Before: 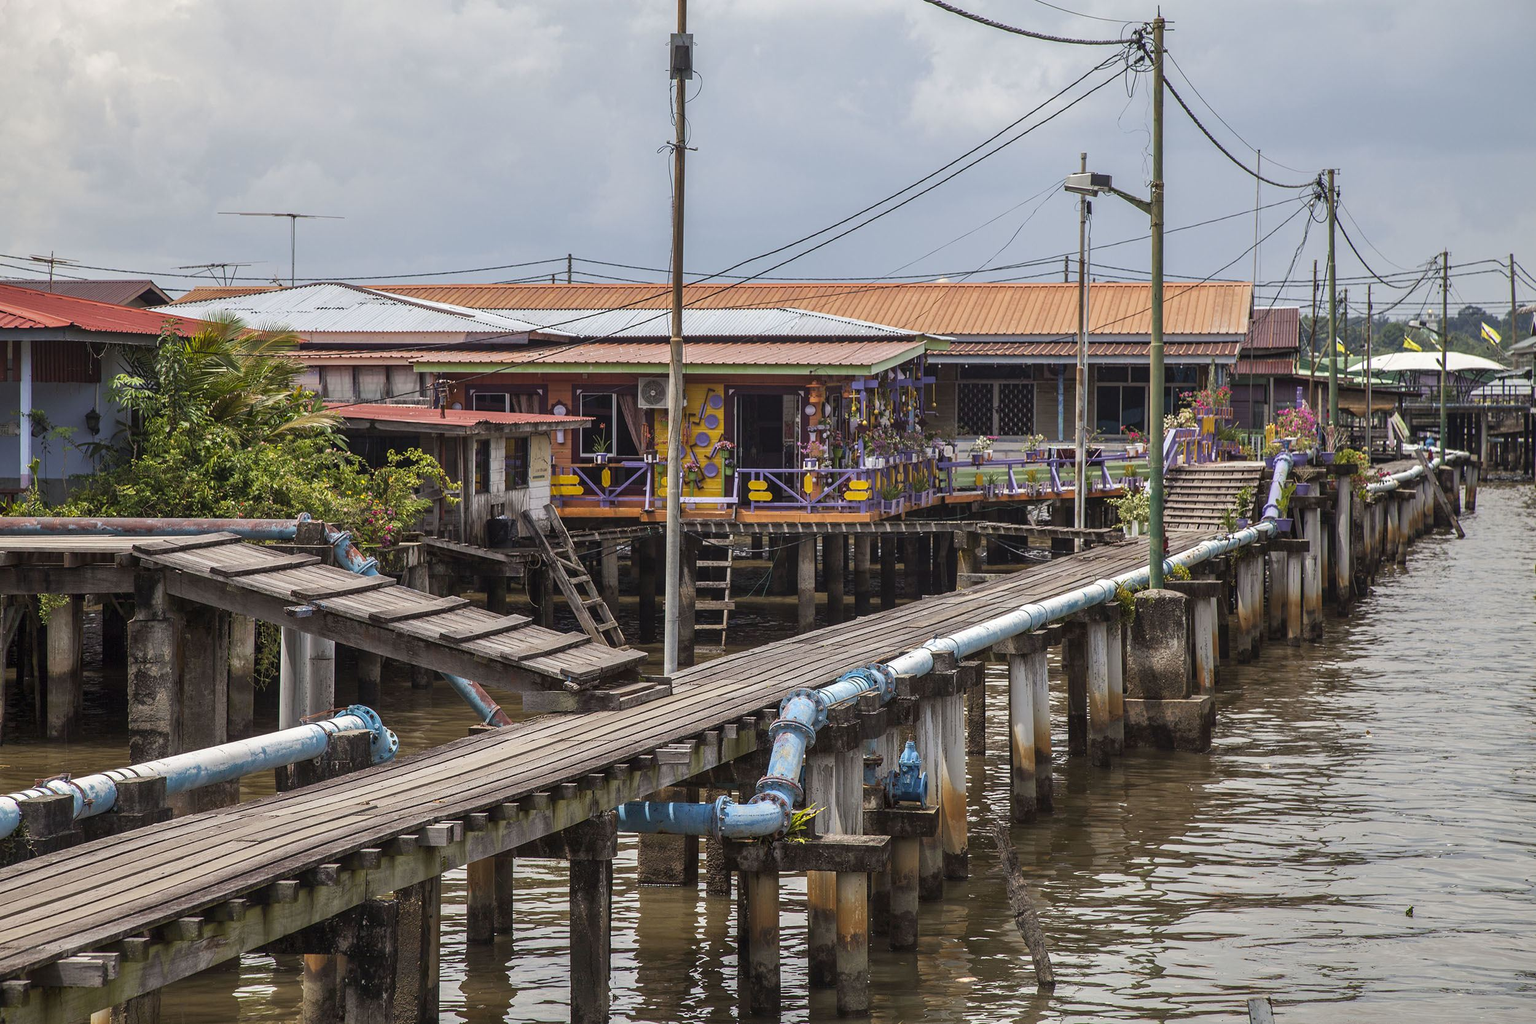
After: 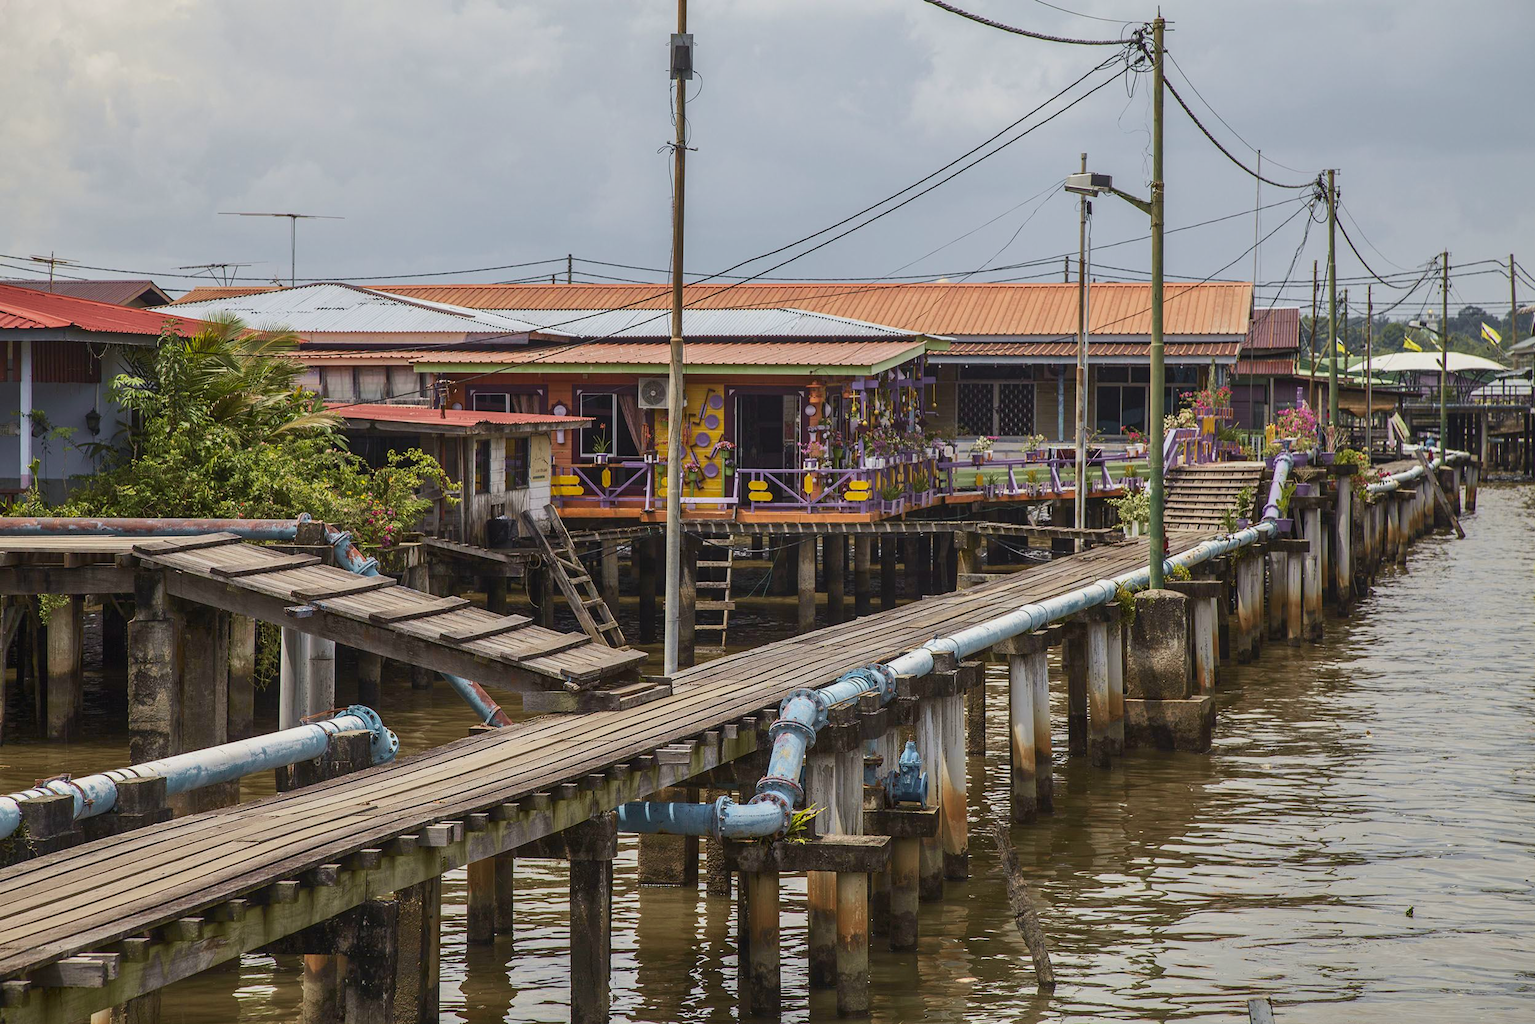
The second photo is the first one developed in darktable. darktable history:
tone curve: curves: ch0 [(0, 0.014) (0.036, 0.047) (0.15, 0.156) (0.27, 0.258) (0.511, 0.506) (0.761, 0.741) (1, 0.919)]; ch1 [(0, 0) (0.179, 0.173) (0.322, 0.32) (0.429, 0.431) (0.502, 0.5) (0.519, 0.522) (0.562, 0.575) (0.631, 0.65) (0.72, 0.692) (1, 1)]; ch2 [(0, 0) (0.29, 0.295) (0.404, 0.436) (0.497, 0.498) (0.533, 0.556) (0.599, 0.607) (0.696, 0.707) (1, 1)], color space Lab, independent channels, preserve colors none
